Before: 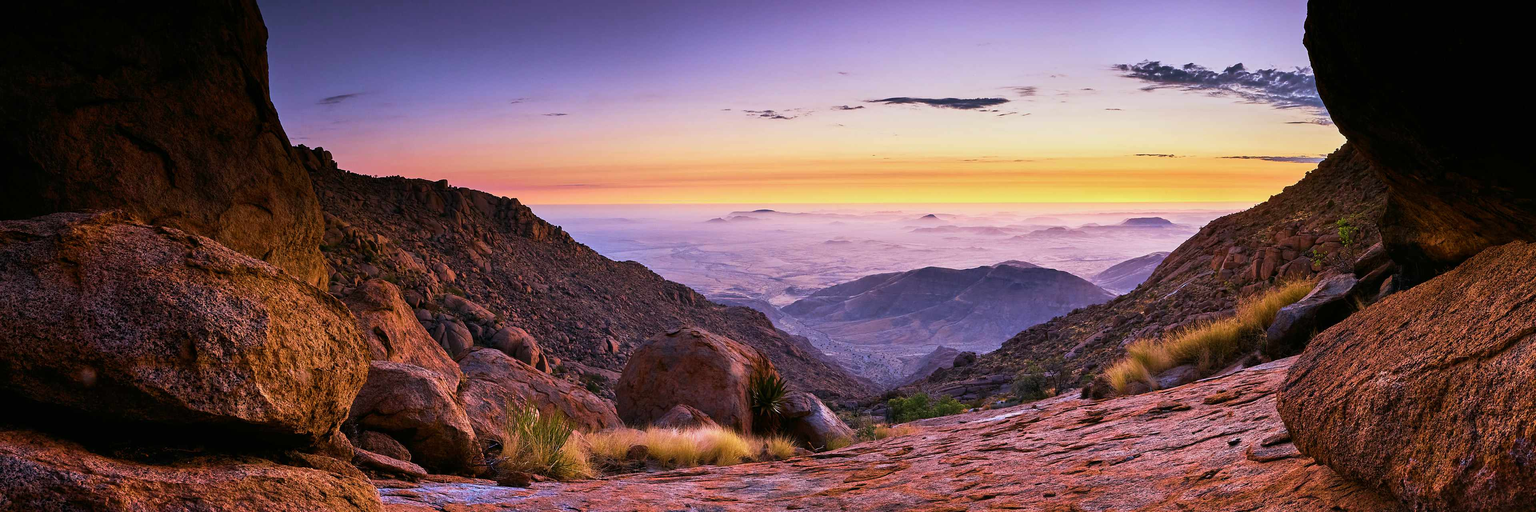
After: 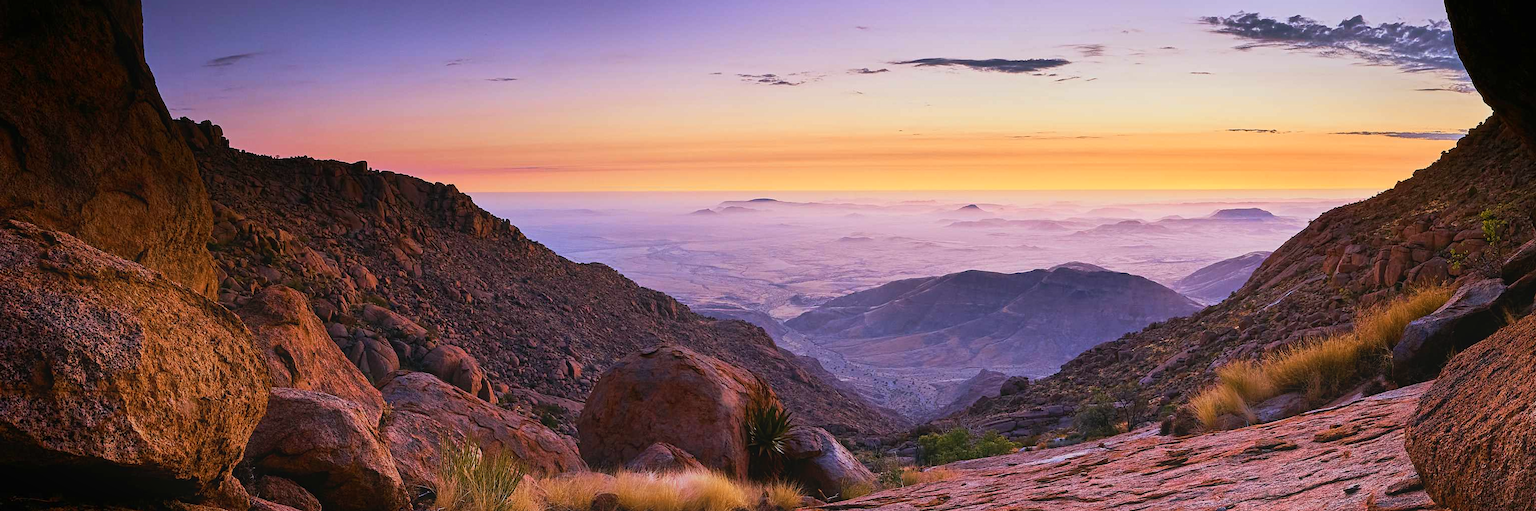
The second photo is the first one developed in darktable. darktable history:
color balance rgb: linear chroma grading › global chroma -0.67%, saturation formula JzAzBz (2021)
color zones: curves: ch2 [(0, 0.5) (0.143, 0.5) (0.286, 0.416) (0.429, 0.5) (0.571, 0.5) (0.714, 0.5) (0.857, 0.5) (1, 0.5)]
crop and rotate: left 10.071%, top 10.071%, right 10.02%, bottom 10.02%
contrast equalizer: y [[0.439, 0.44, 0.442, 0.457, 0.493, 0.498], [0.5 ×6], [0.5 ×6], [0 ×6], [0 ×6]]
rotate and perspective: automatic cropping off
